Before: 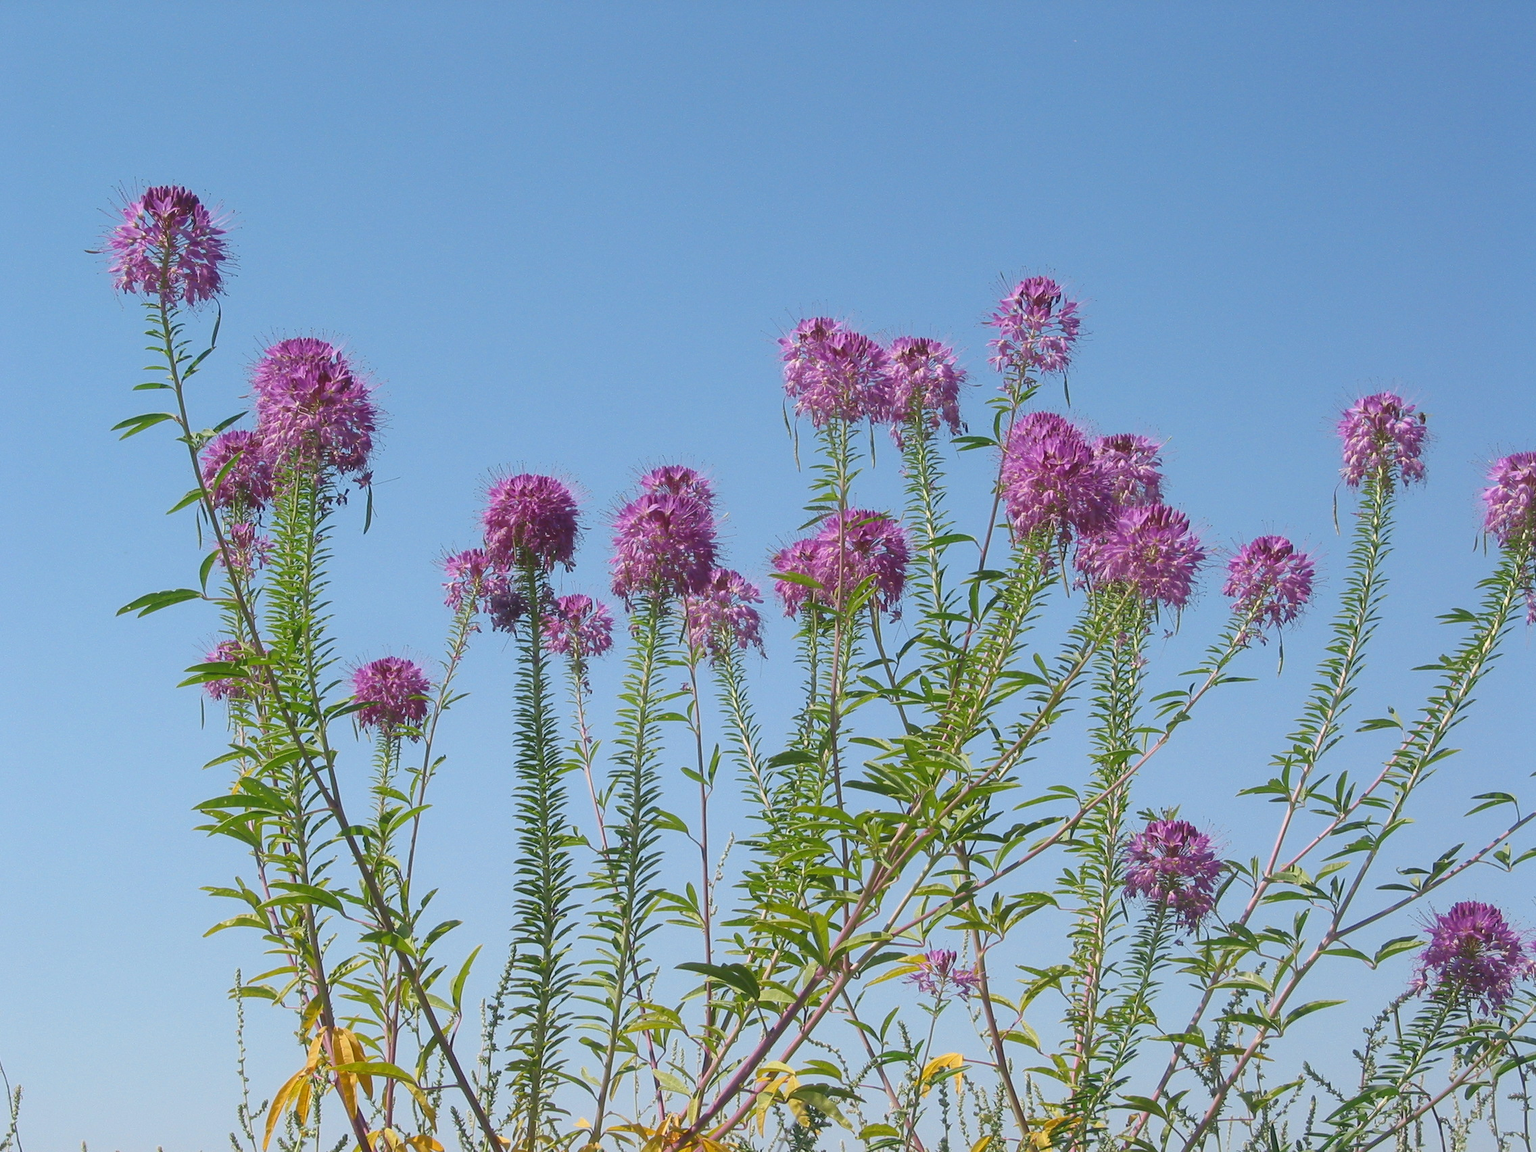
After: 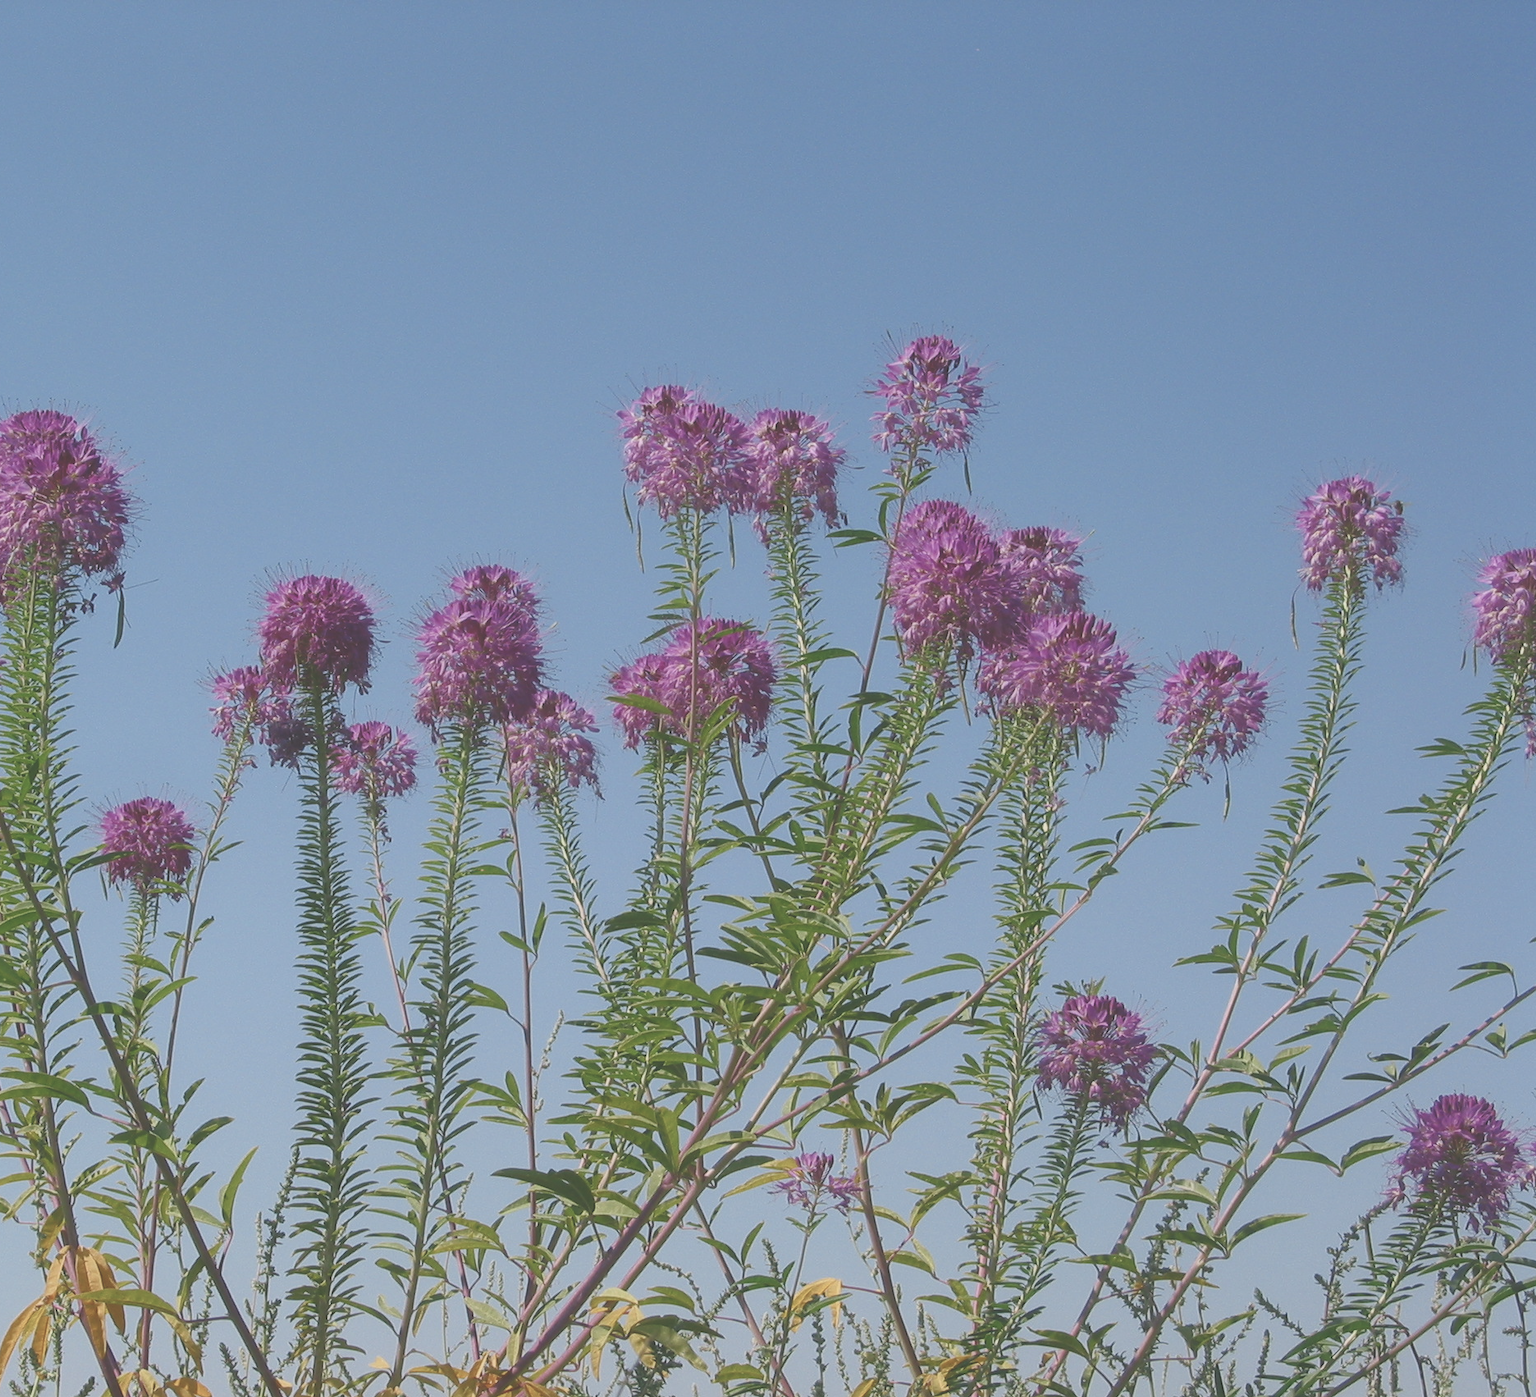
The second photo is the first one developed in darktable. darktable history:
crop: left 17.582%, bottom 0.031%
exposure: black level correction -0.062, exposure -0.05 EV, compensate highlight preservation false
color balance rgb: shadows lift › luminance -10%, shadows lift › chroma 1%, shadows lift › hue 113°, power › luminance -15%, highlights gain › chroma 0.2%, highlights gain › hue 333°, global offset › luminance 0.5%, perceptual saturation grading › global saturation 20%, perceptual saturation grading › highlights -50%, perceptual saturation grading › shadows 25%, contrast -10%
